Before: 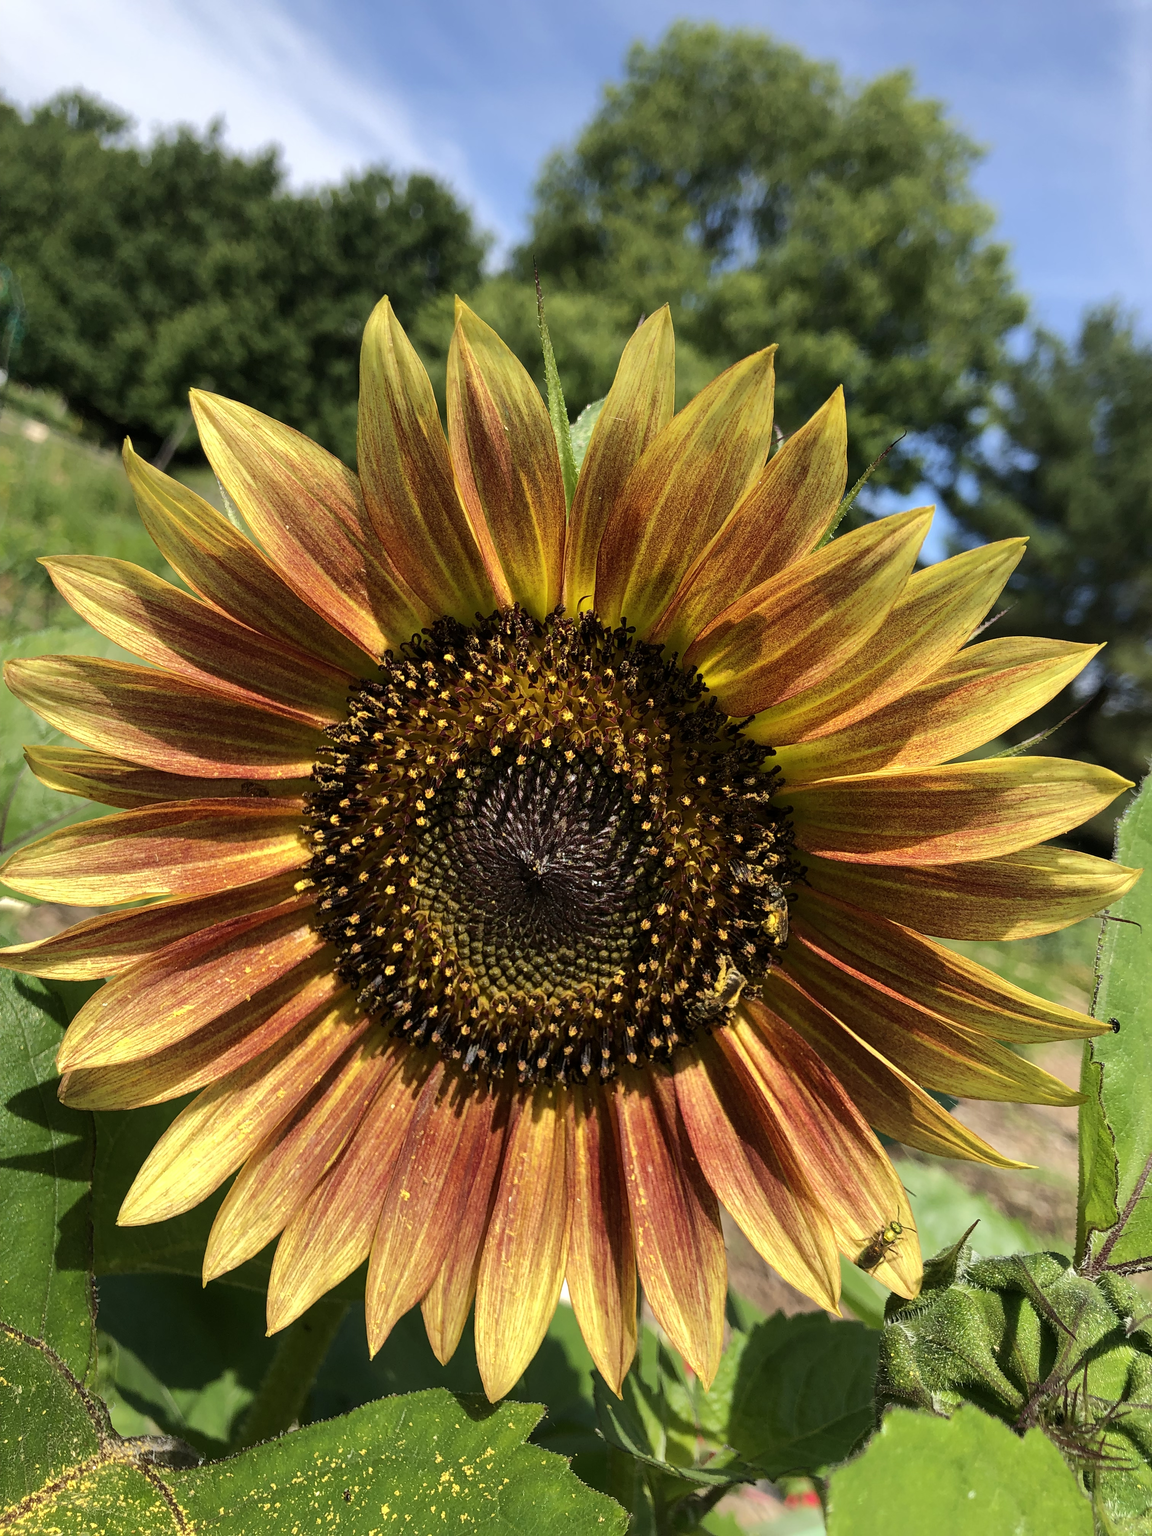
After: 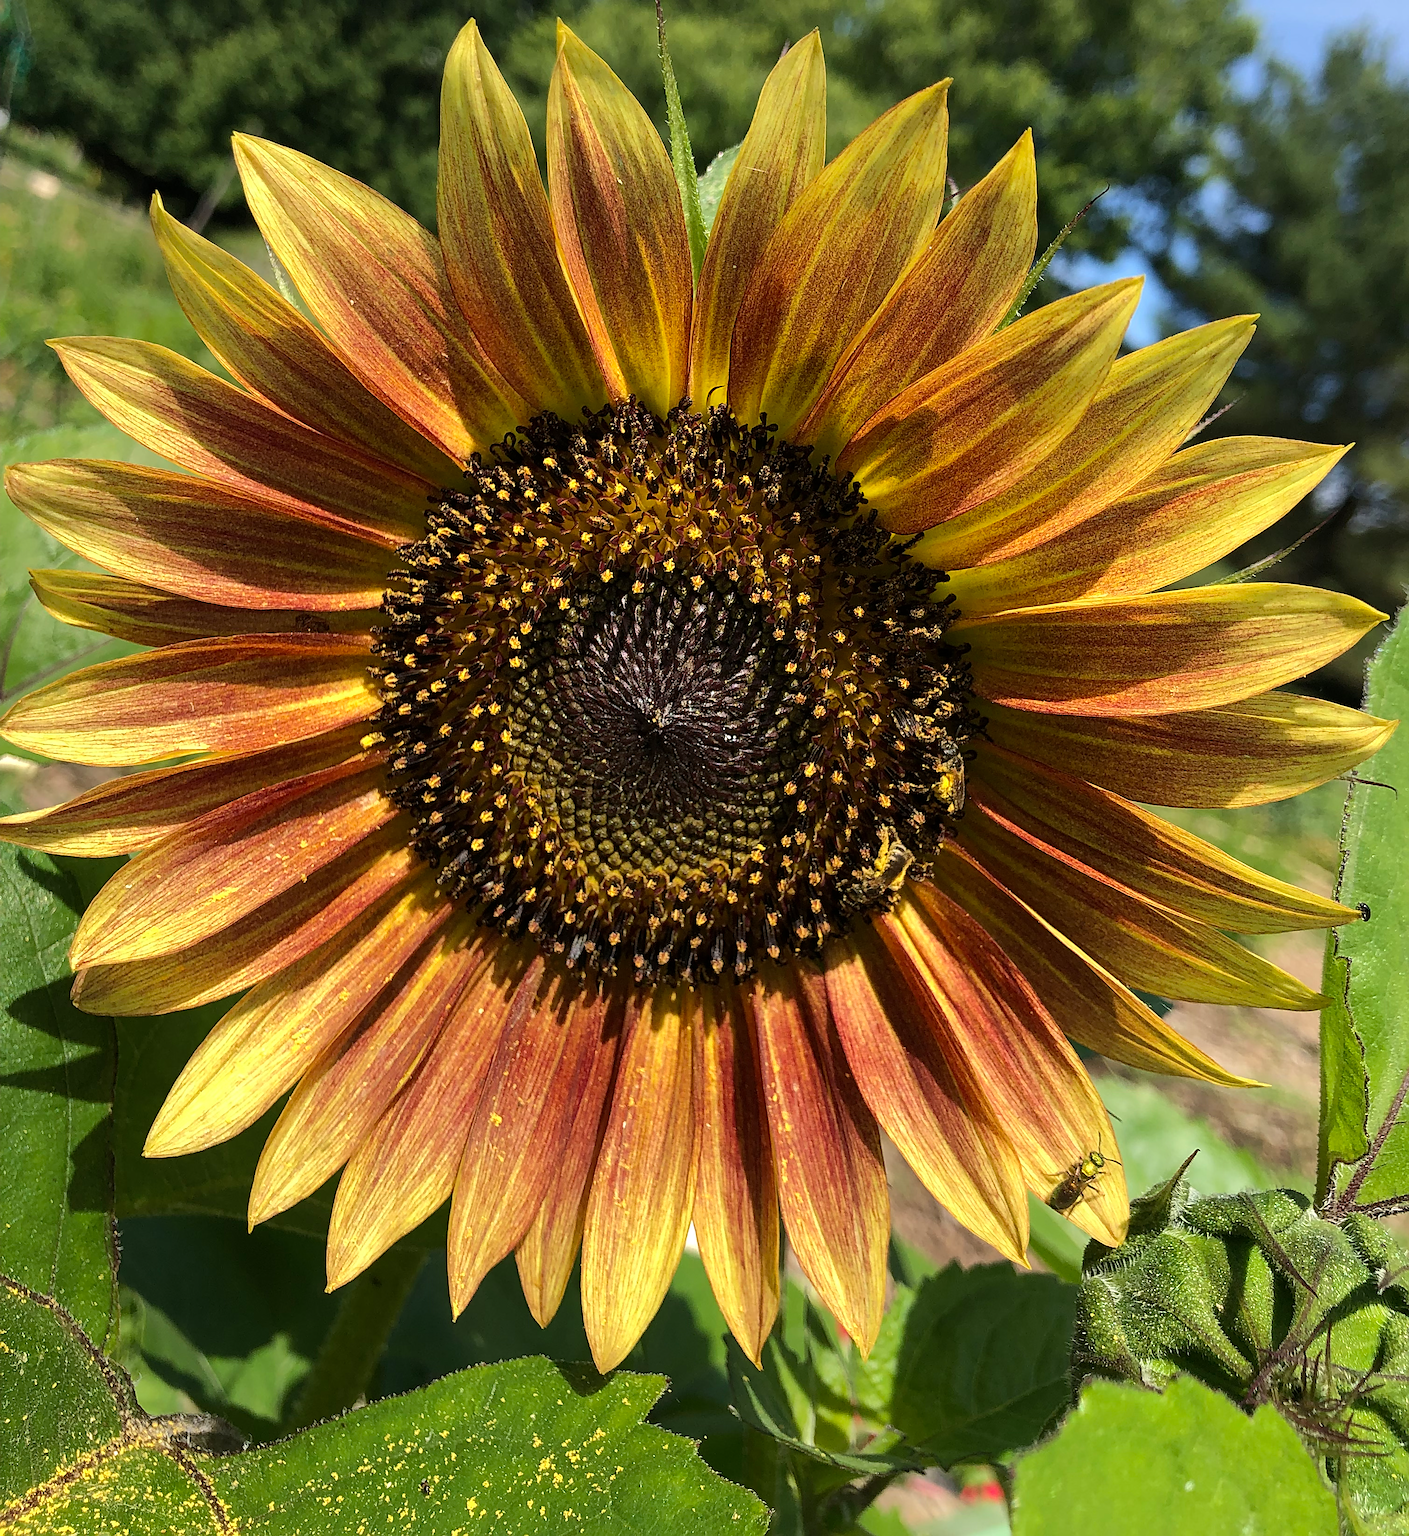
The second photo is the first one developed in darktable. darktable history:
crop and rotate: top 18.273%
sharpen: on, module defaults
